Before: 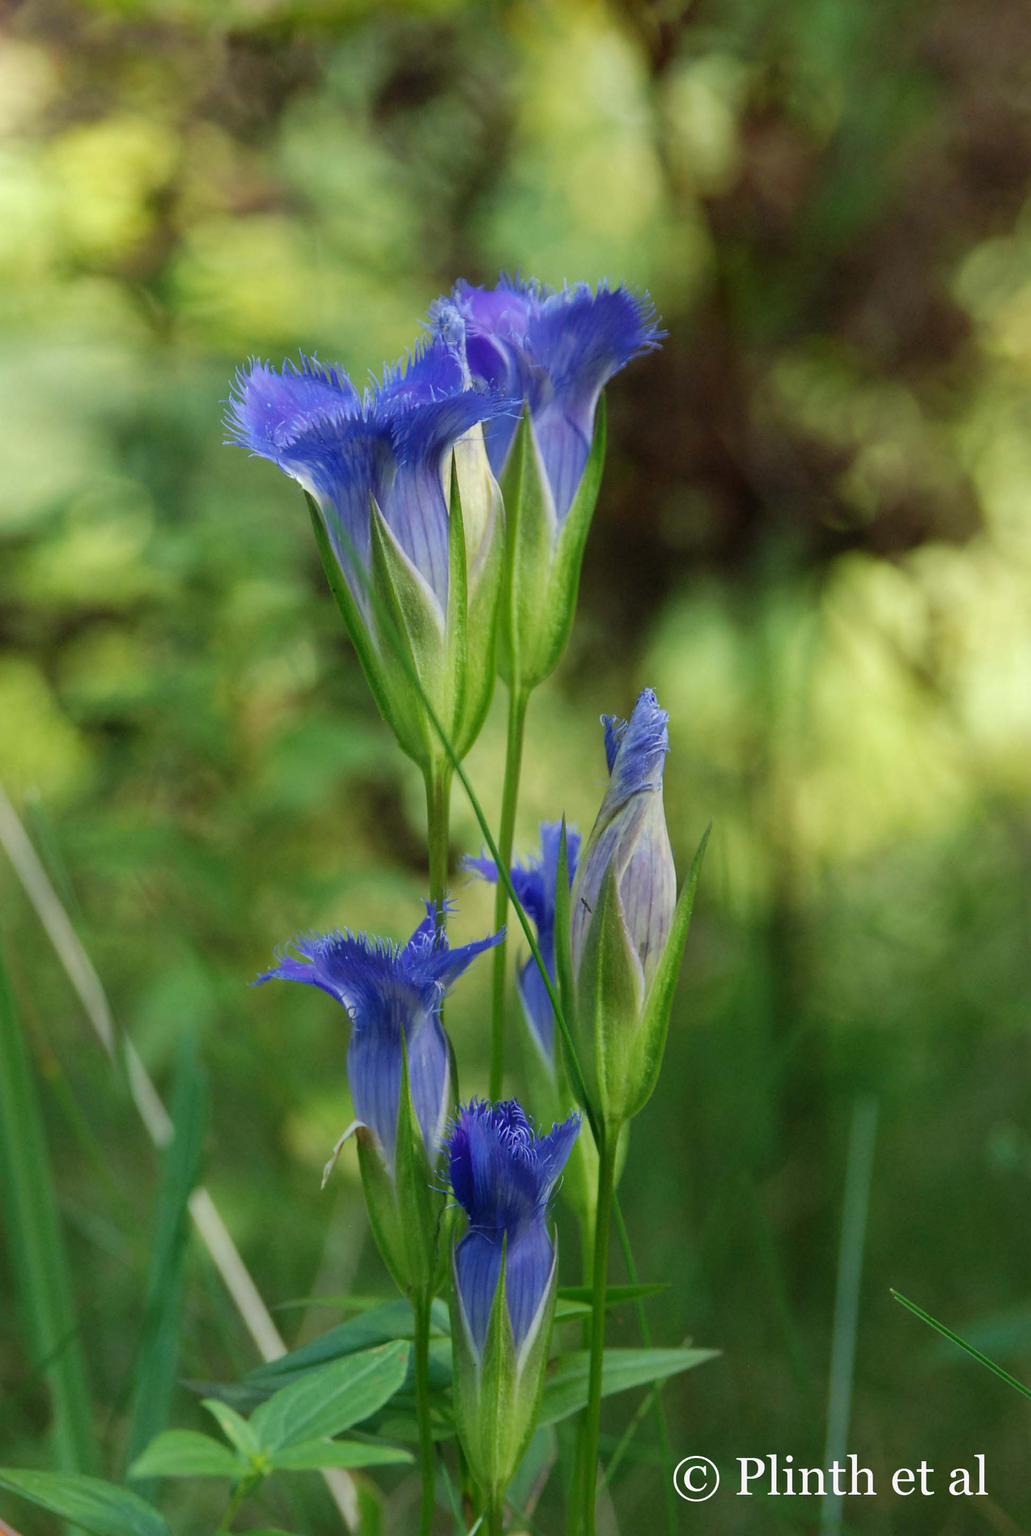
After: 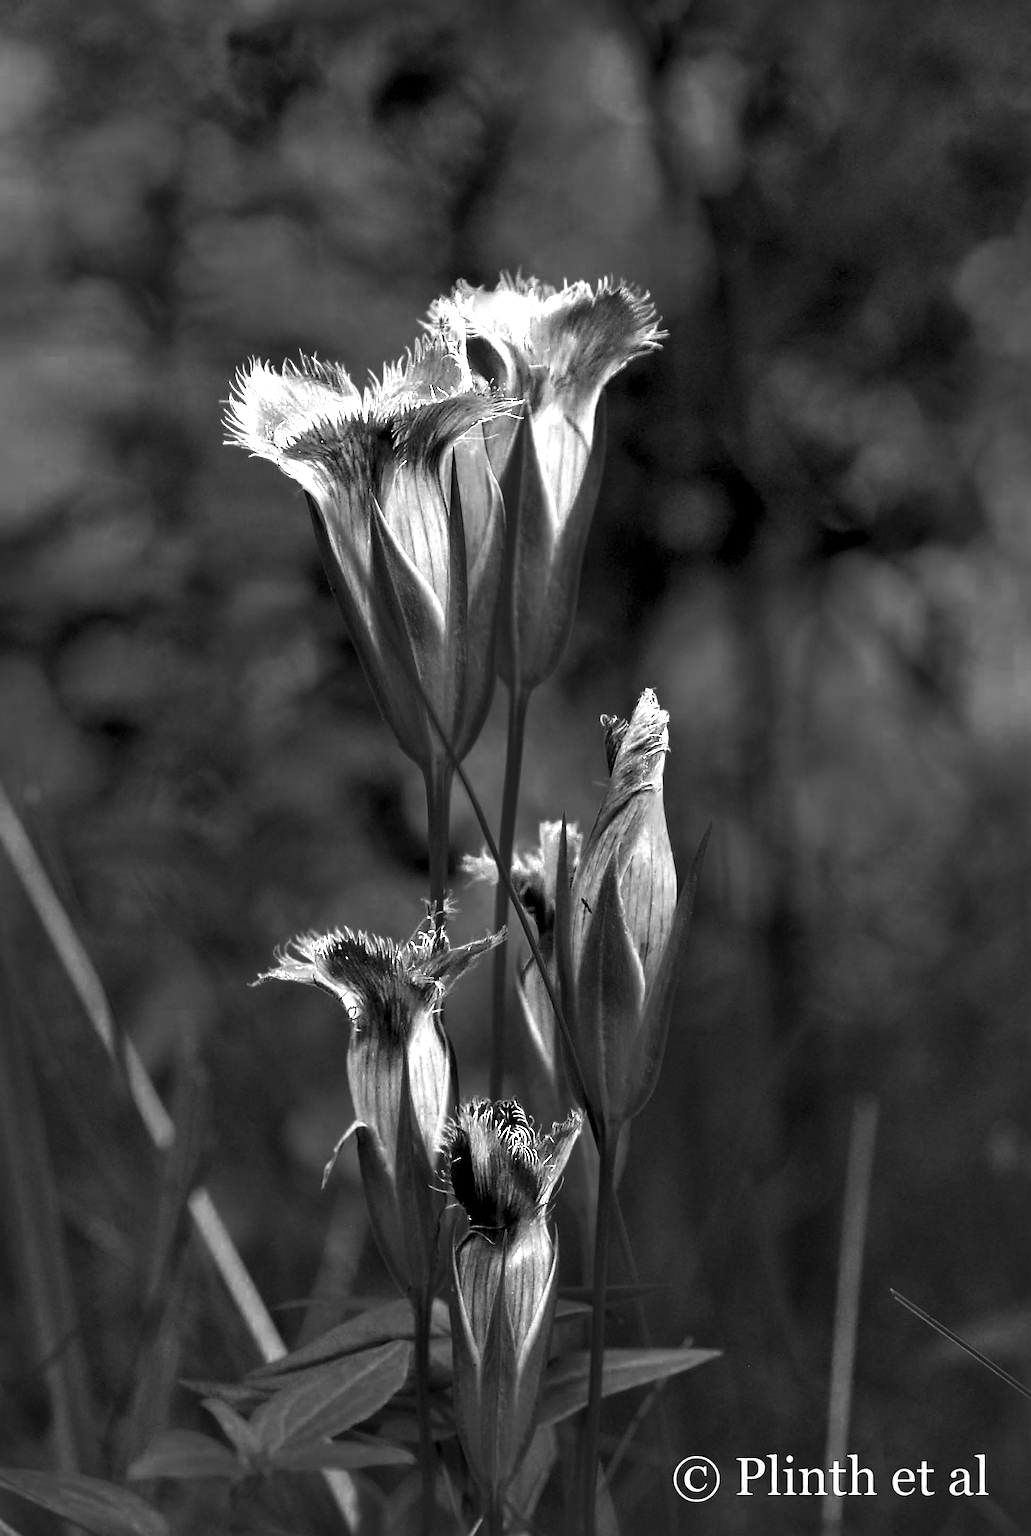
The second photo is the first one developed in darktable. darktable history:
sharpen: on, module defaults
color zones: curves: ch0 [(0.287, 0.048) (0.493, 0.484) (0.737, 0.816)]; ch1 [(0, 0) (0.143, 0) (0.286, 0) (0.429, 0) (0.571, 0) (0.714, 0) (0.857, 0)], mix 30.01%
local contrast: mode bilateral grid, contrast 45, coarseness 69, detail 212%, midtone range 0.2
